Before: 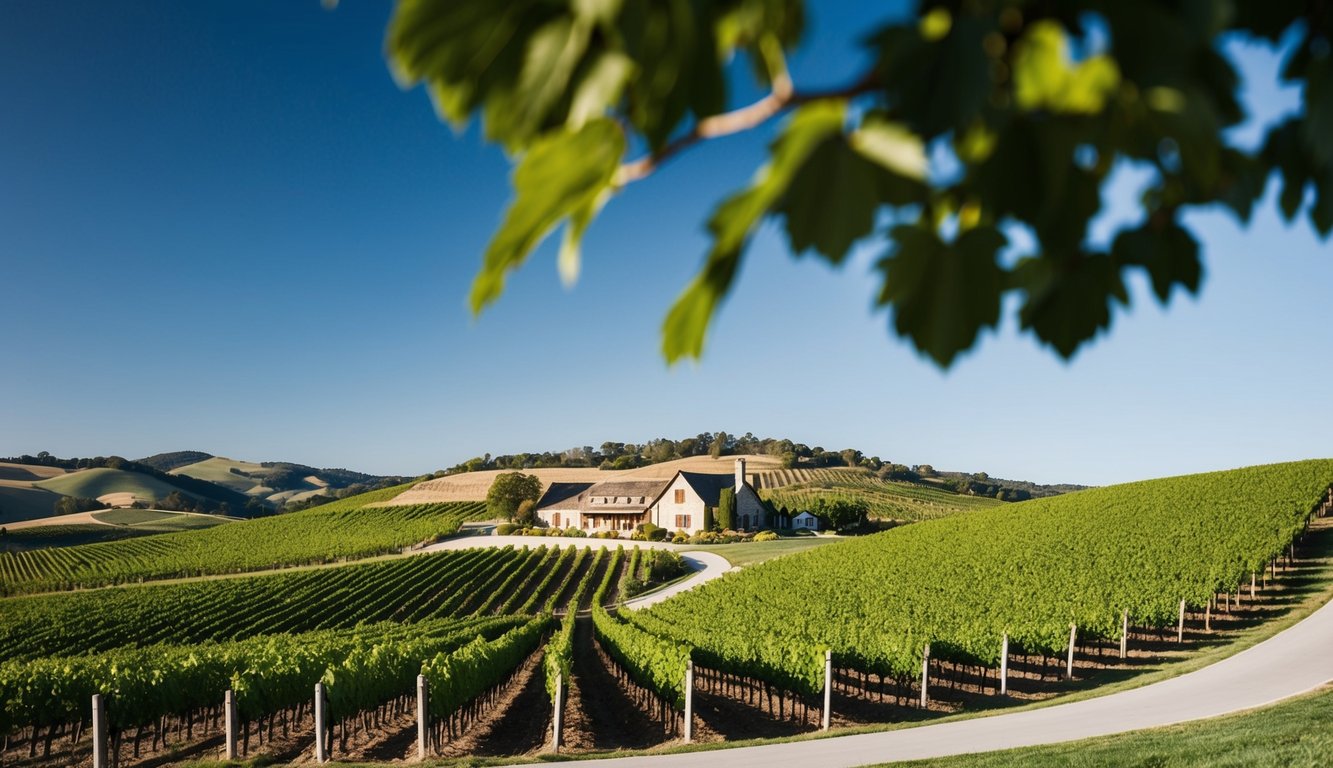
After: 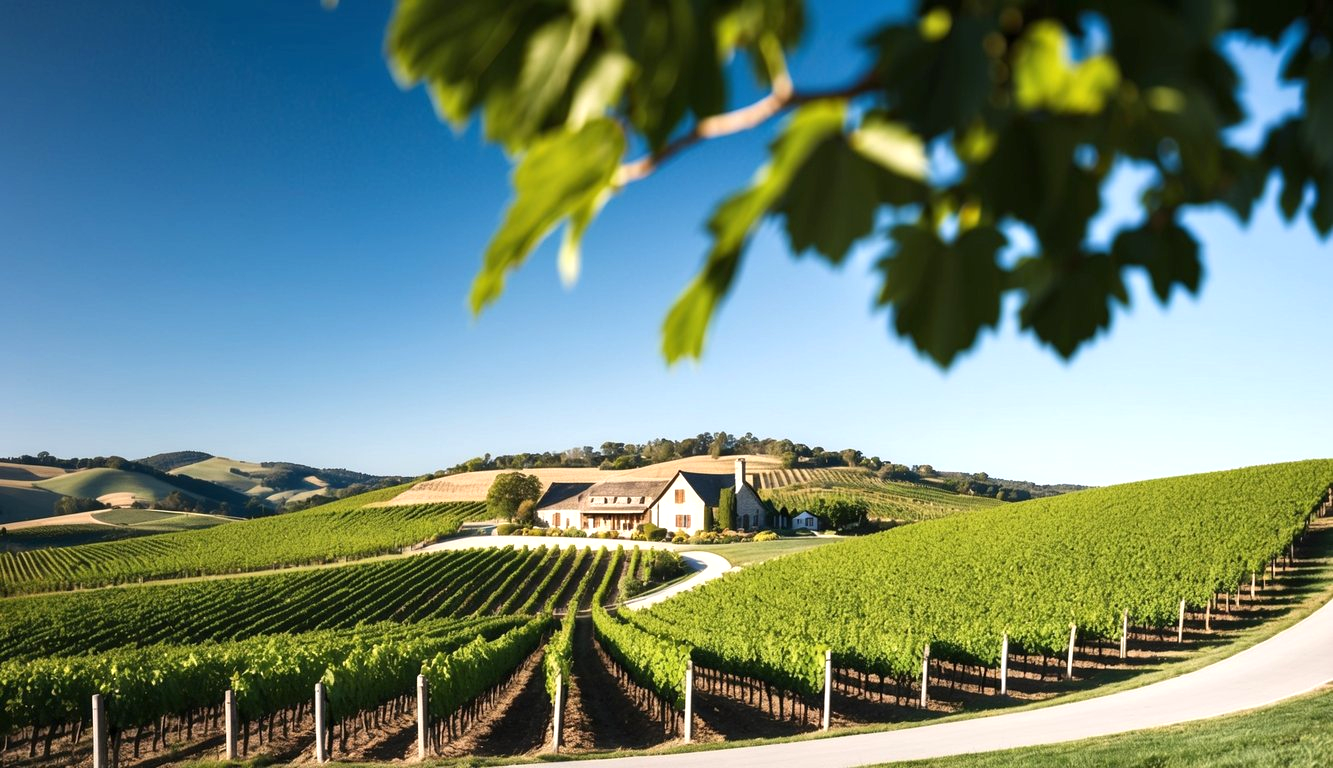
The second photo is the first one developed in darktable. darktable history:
exposure: exposure 0.574 EV, compensate highlight preservation false
